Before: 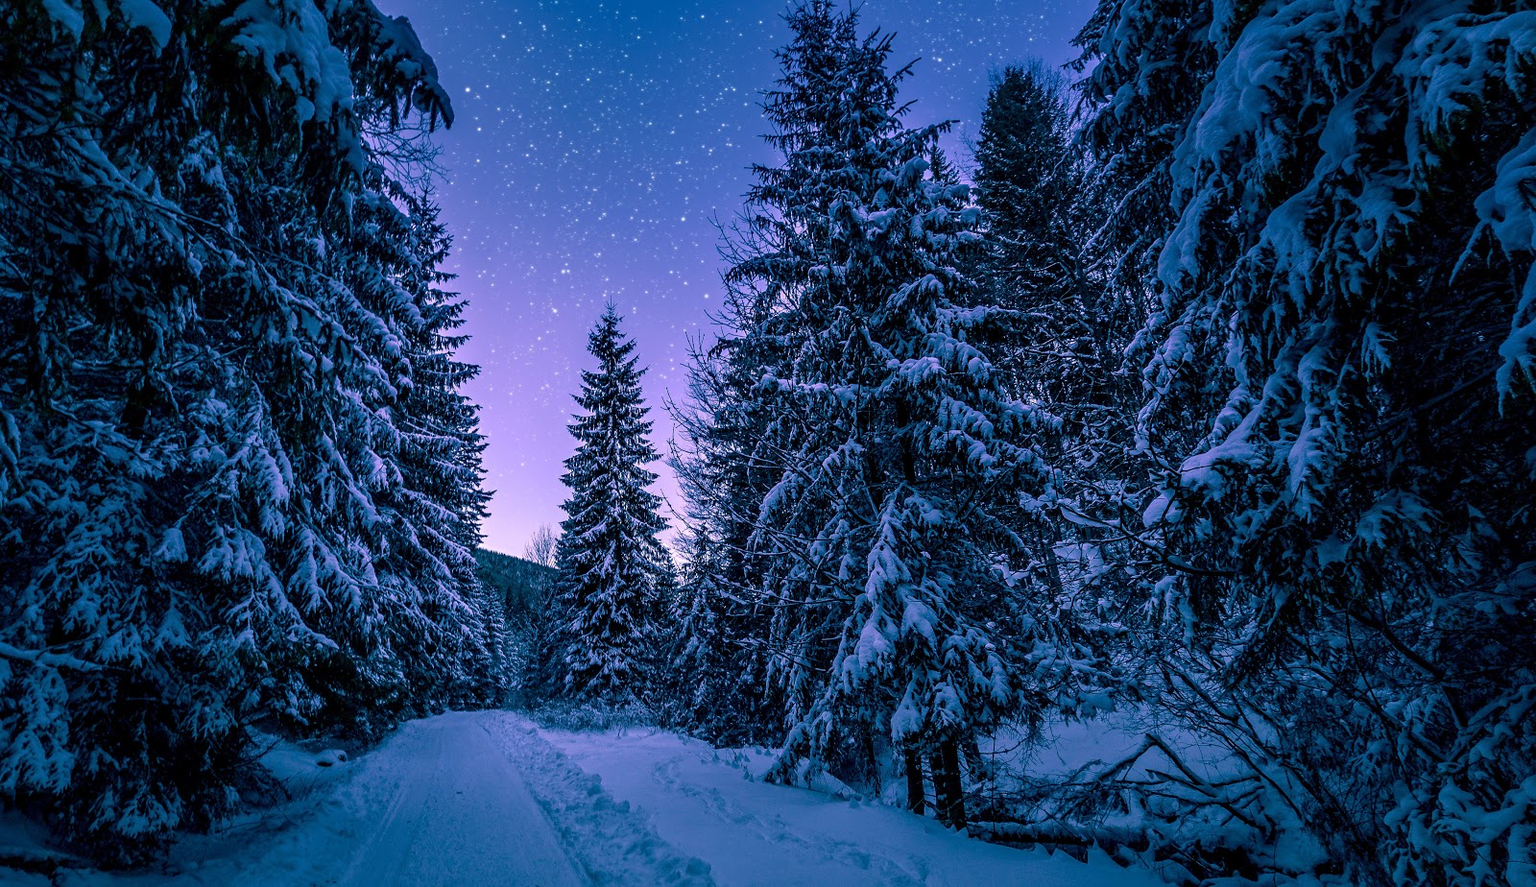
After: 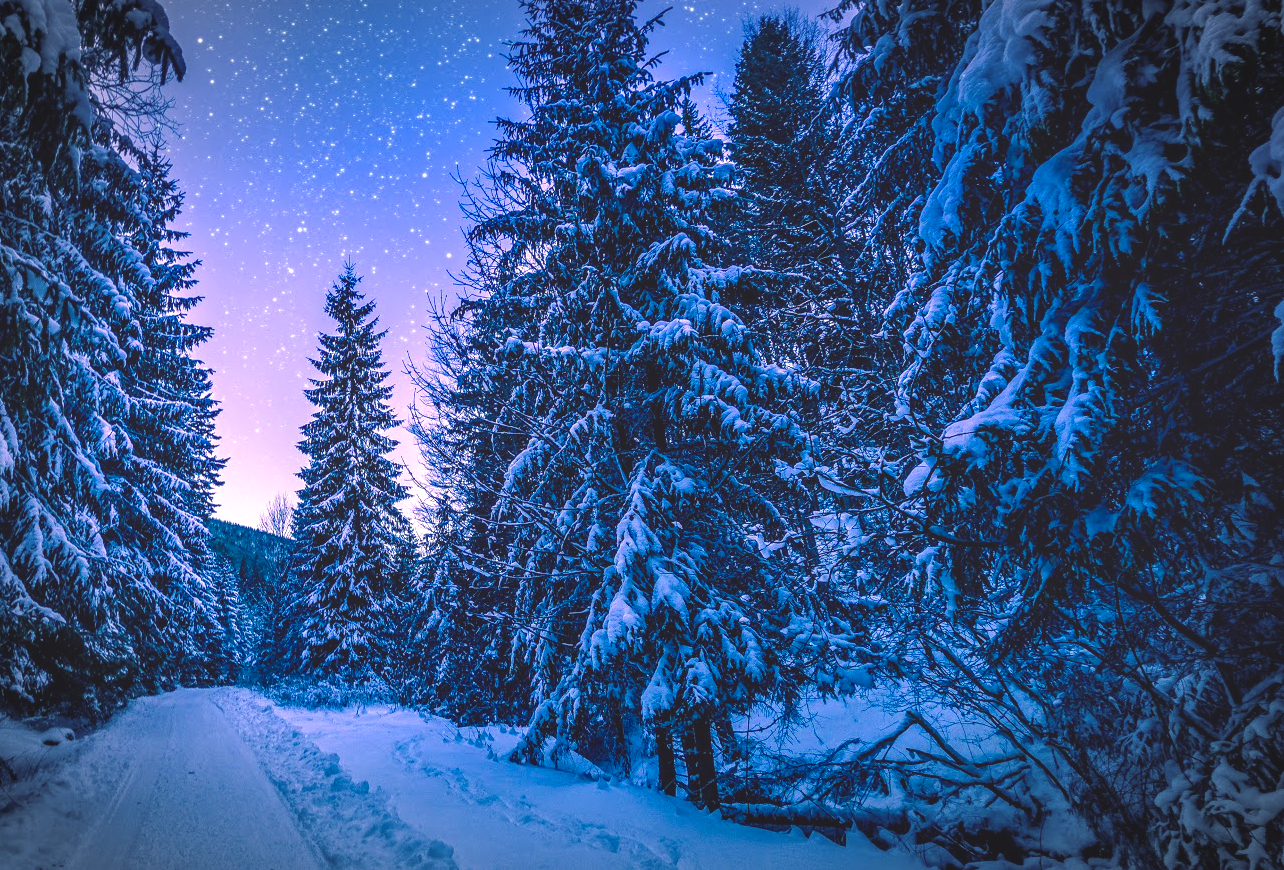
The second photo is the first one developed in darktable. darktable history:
color balance rgb: shadows lift › chroma 3%, shadows lift › hue 280.8°, power › hue 330°, highlights gain › chroma 3%, highlights gain › hue 75.6°, global offset › luminance 2%, perceptual saturation grading › global saturation 20%, perceptual saturation grading › highlights -25%, perceptual saturation grading › shadows 50%, global vibrance 20.33%
local contrast: on, module defaults
crop and rotate: left 17.959%, top 5.771%, right 1.742%
exposure: black level correction 0, exposure 0.7 EV, compensate exposure bias true, compensate highlight preservation false
vignetting: automatic ratio true
